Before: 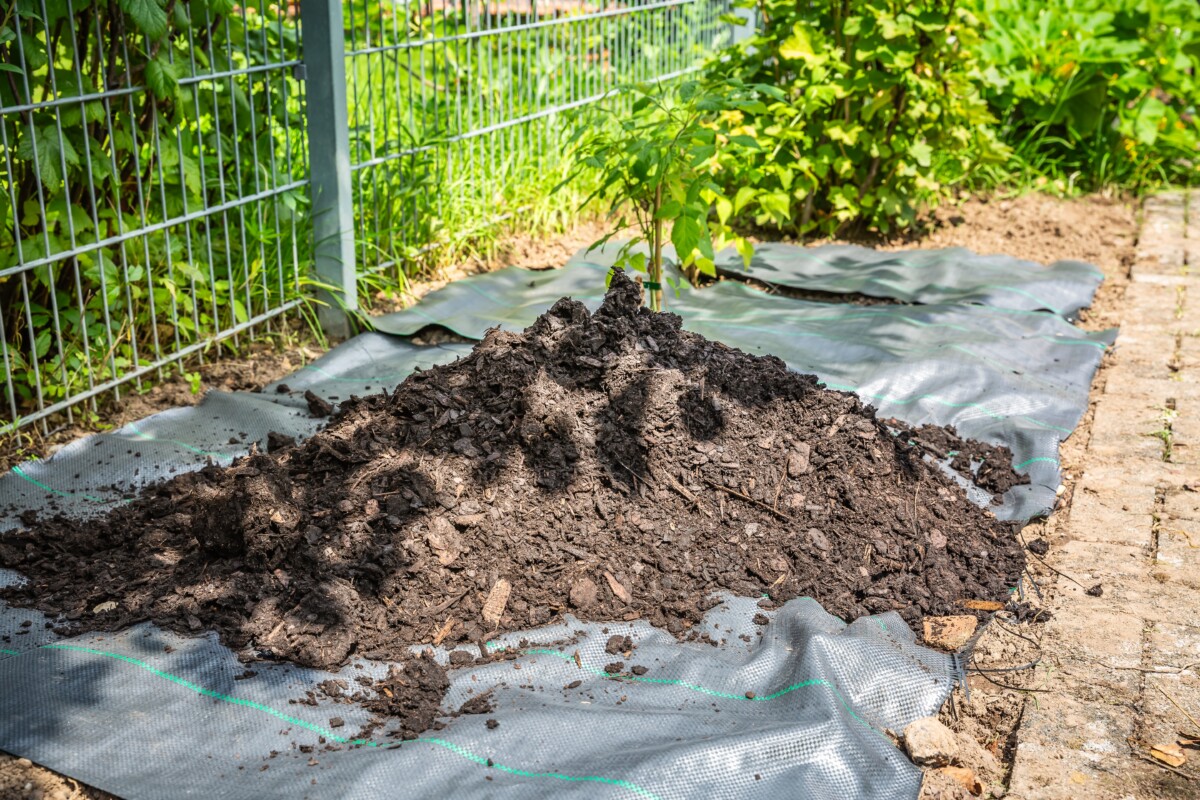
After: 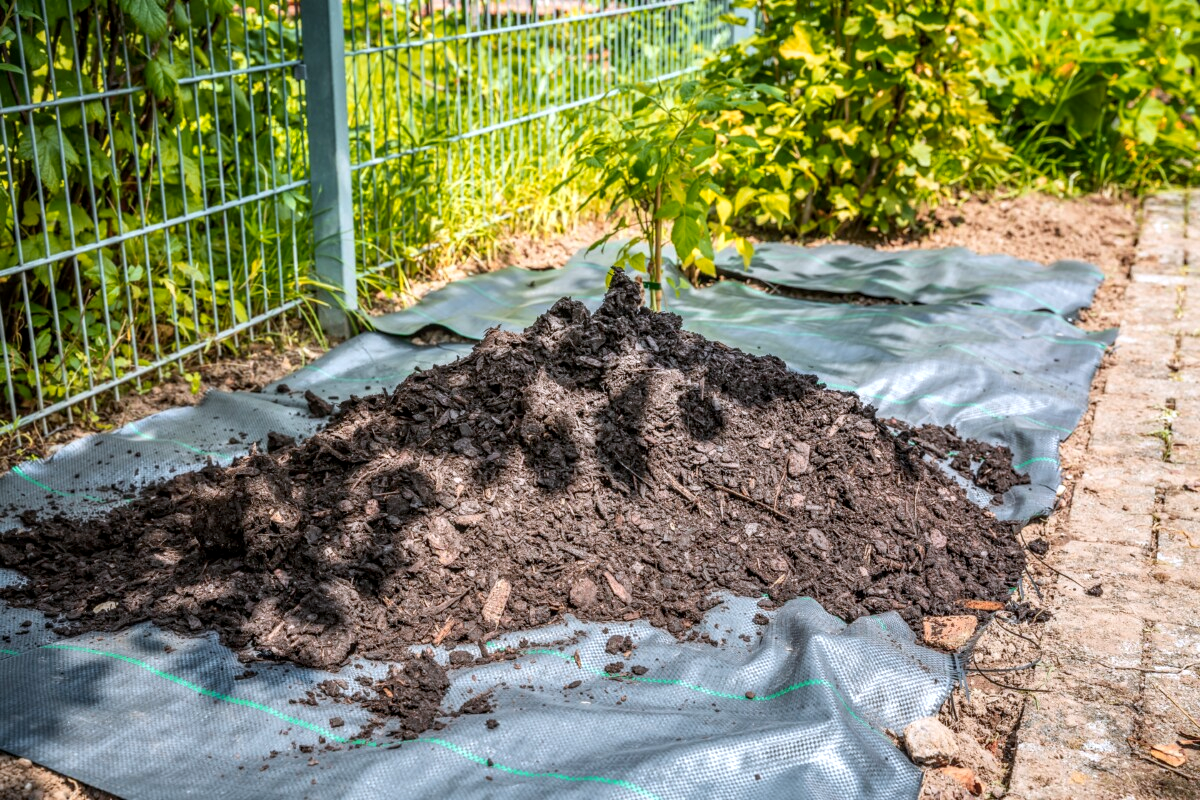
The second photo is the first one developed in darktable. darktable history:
local contrast: on, module defaults
color correction: highlights a* -0.772, highlights b* -8.92
color zones: curves: ch1 [(0.239, 0.552) (0.75, 0.5)]; ch2 [(0.25, 0.462) (0.749, 0.457)], mix 25.94%
